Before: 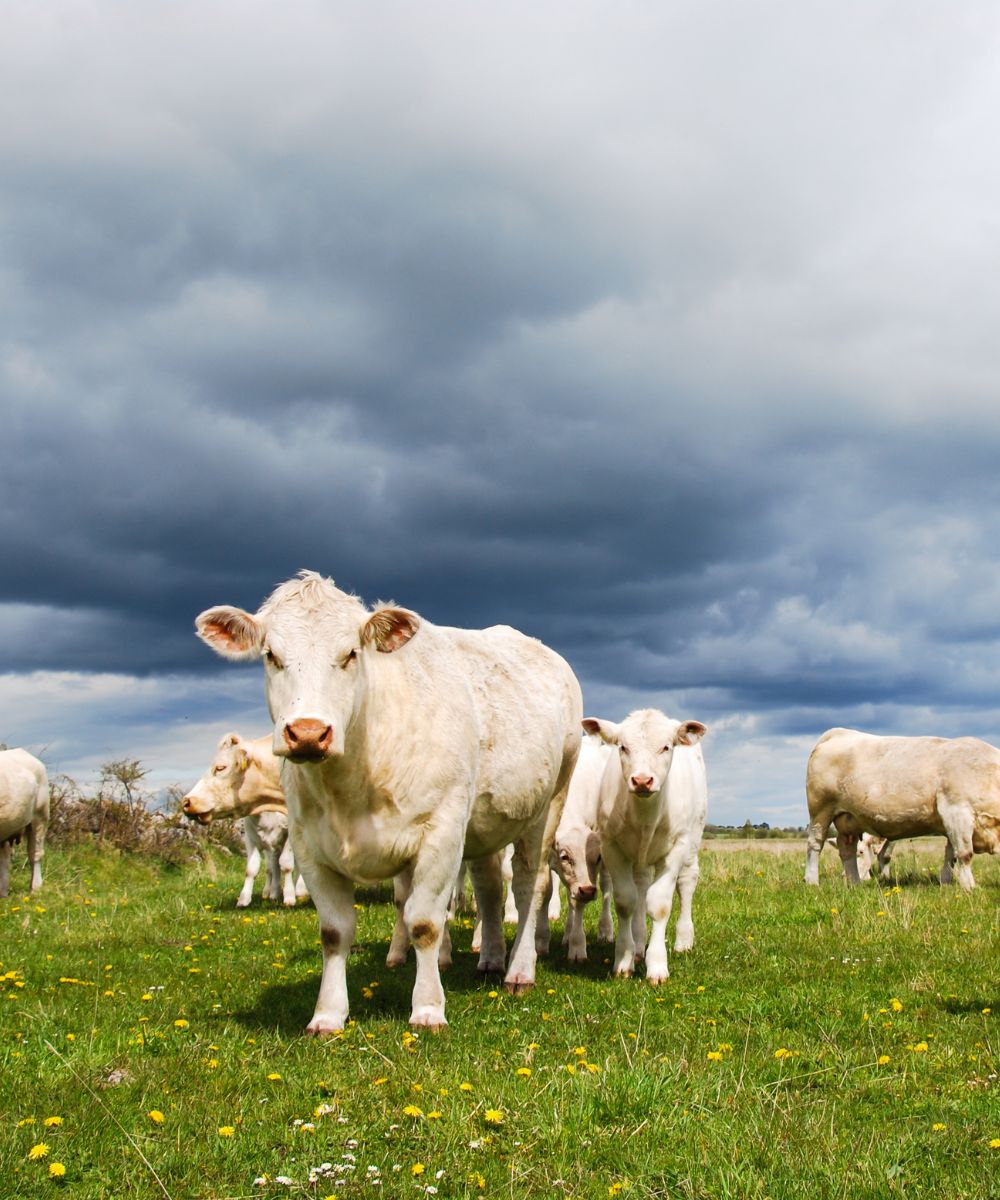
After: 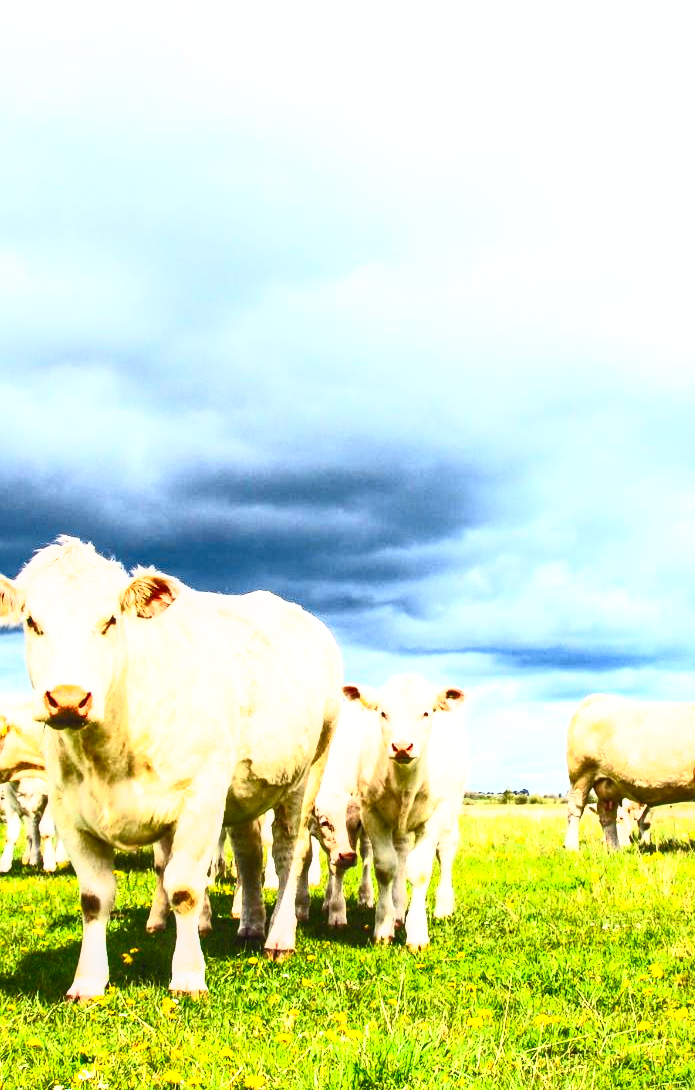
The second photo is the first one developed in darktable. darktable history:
local contrast: on, module defaults
crop and rotate: left 24.034%, top 2.838%, right 6.406%, bottom 6.299%
contrast brightness saturation: contrast 0.83, brightness 0.59, saturation 0.59
base curve: curves: ch0 [(0, 0) (0.088, 0.125) (0.176, 0.251) (0.354, 0.501) (0.613, 0.749) (1, 0.877)], preserve colors none
